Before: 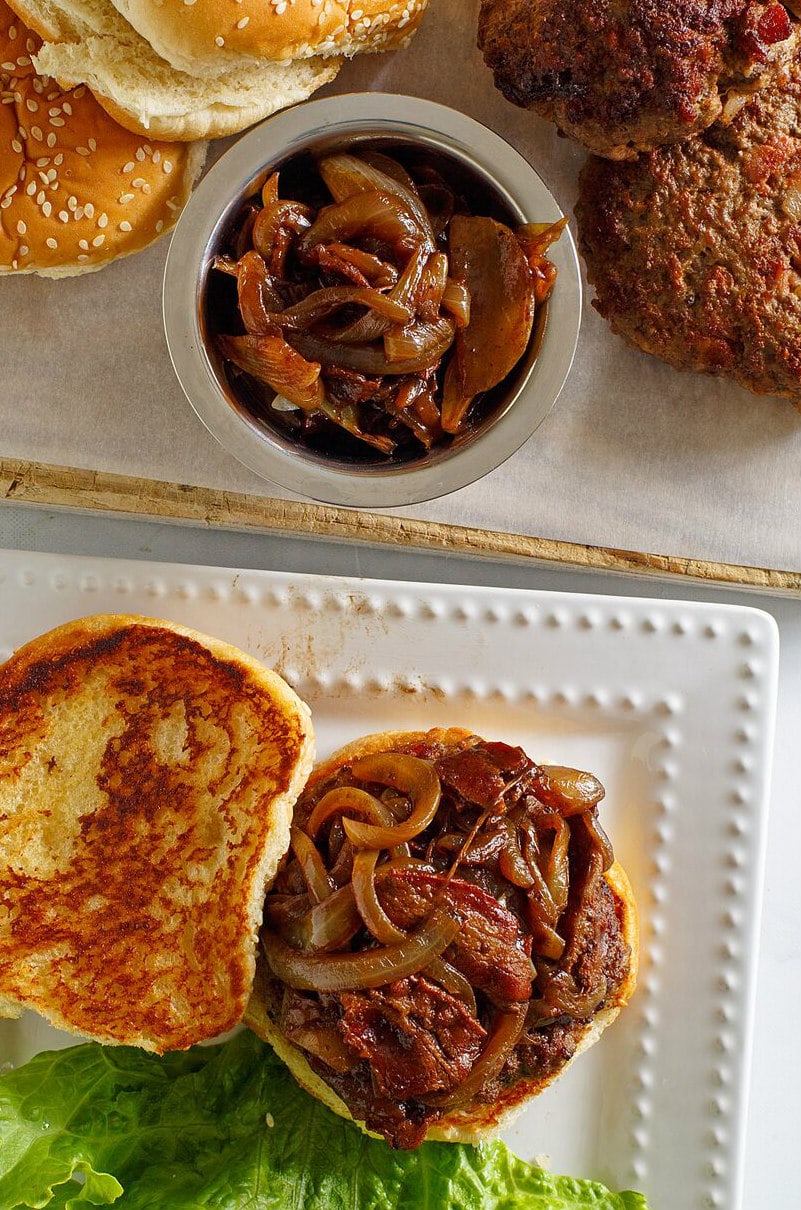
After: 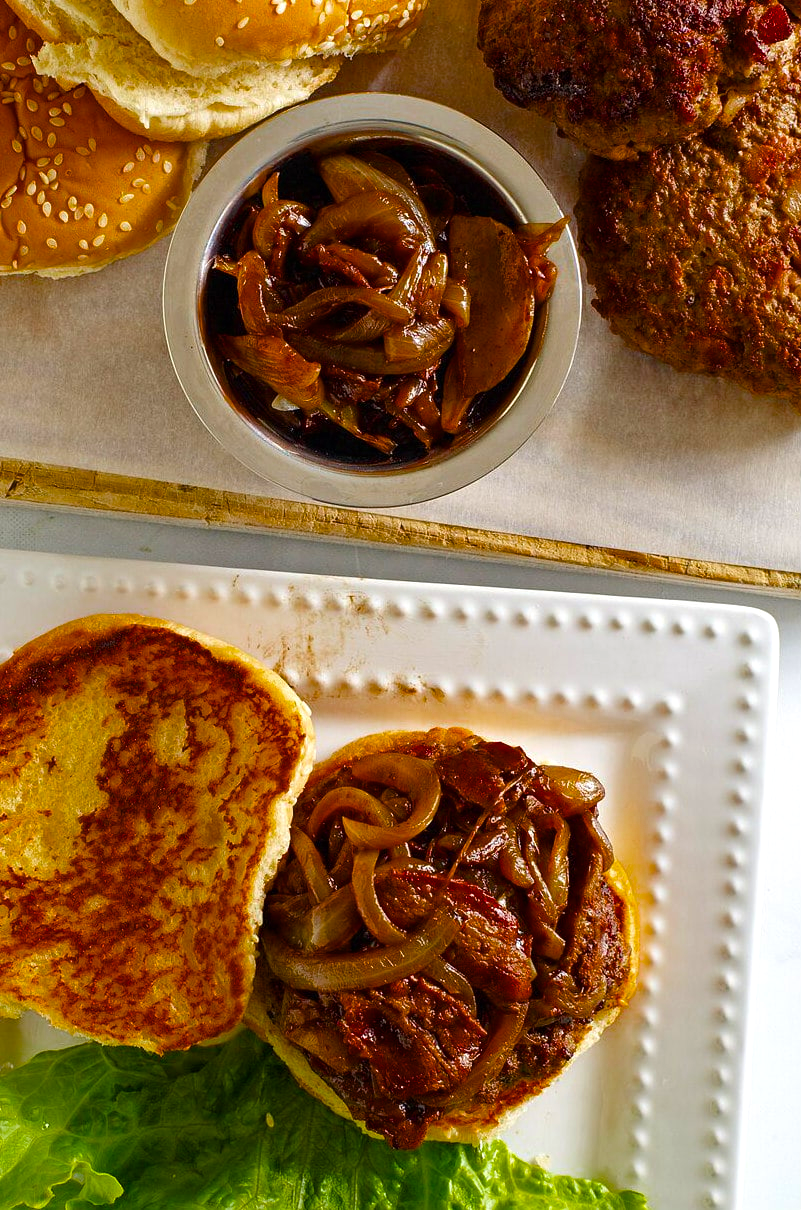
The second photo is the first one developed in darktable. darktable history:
color balance rgb: power › hue 309.58°, perceptual saturation grading › global saturation 30.879%, perceptual brilliance grading › global brilliance 9.951%, saturation formula JzAzBz (2021)
